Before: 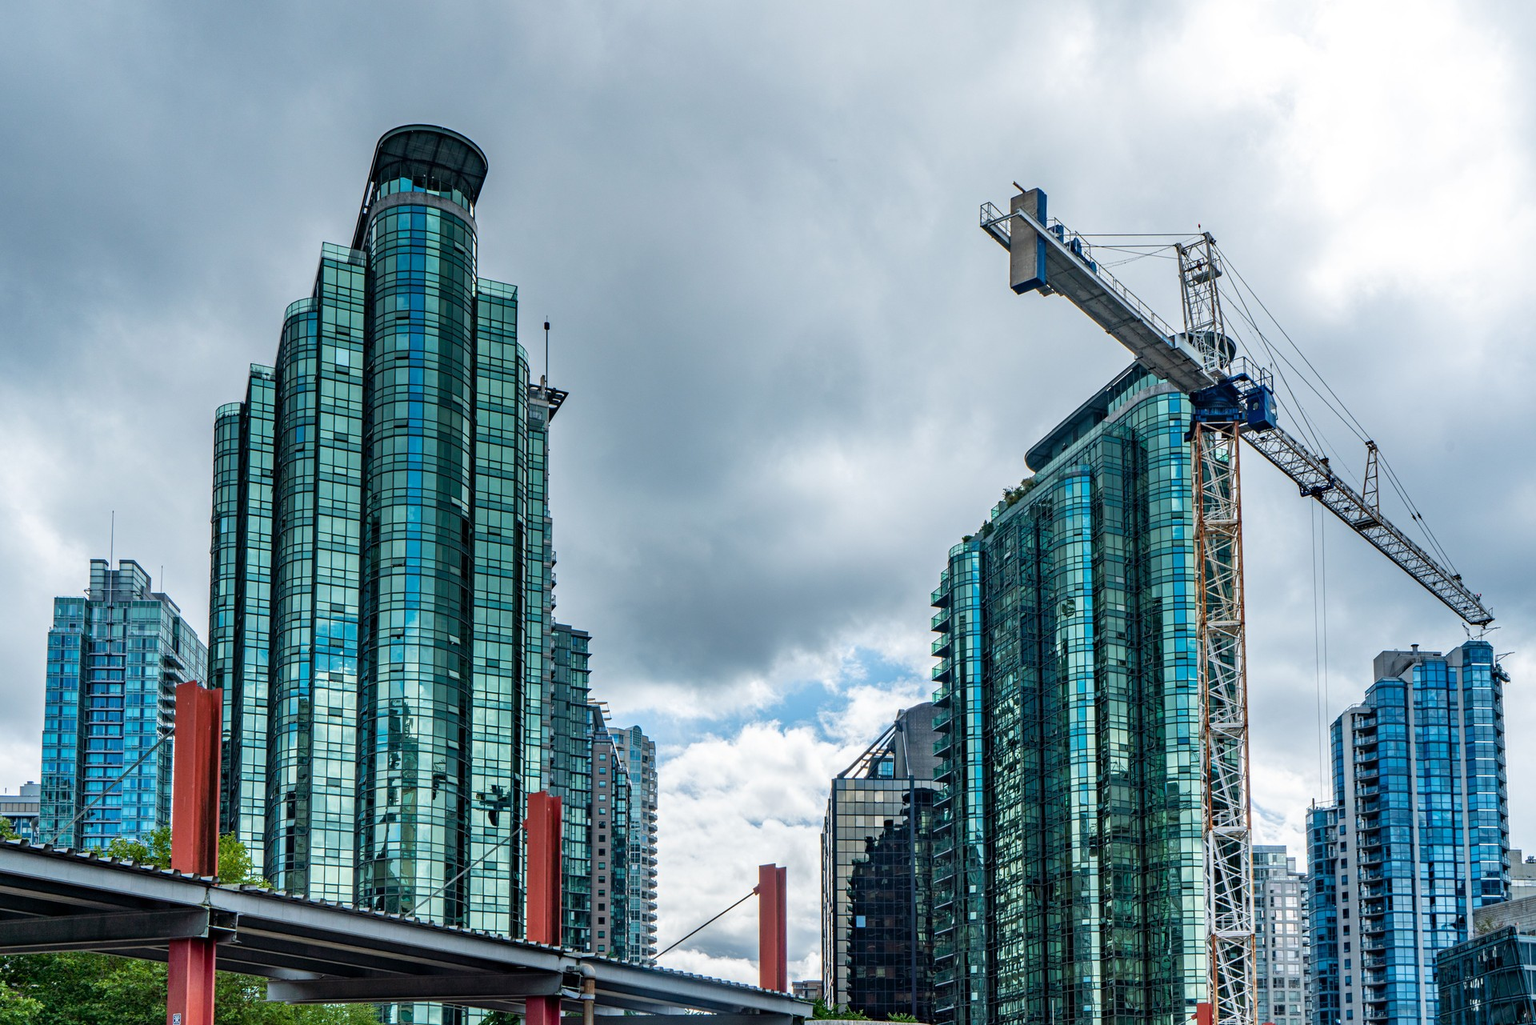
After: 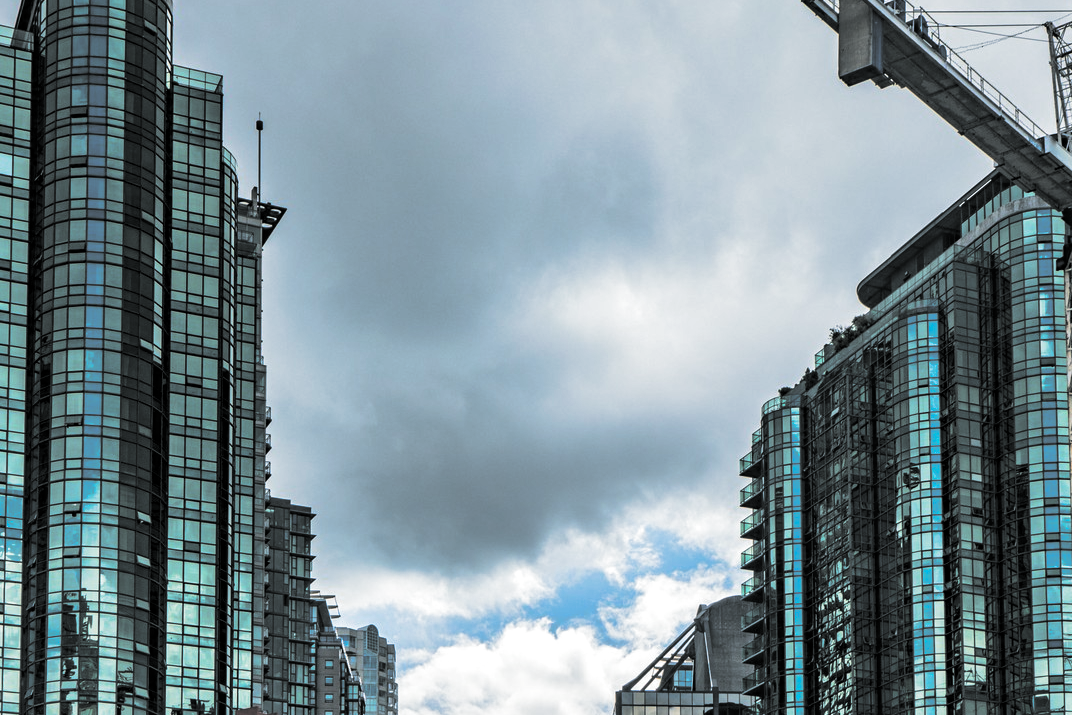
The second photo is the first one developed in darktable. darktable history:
crop and rotate: left 22.13%, top 22.054%, right 22.026%, bottom 22.102%
split-toning: shadows › hue 190.8°, shadows › saturation 0.05, highlights › hue 54°, highlights › saturation 0.05, compress 0%
local contrast: mode bilateral grid, contrast 20, coarseness 50, detail 130%, midtone range 0.2
contrast brightness saturation: contrast 0.13, brightness -0.05, saturation 0.16
